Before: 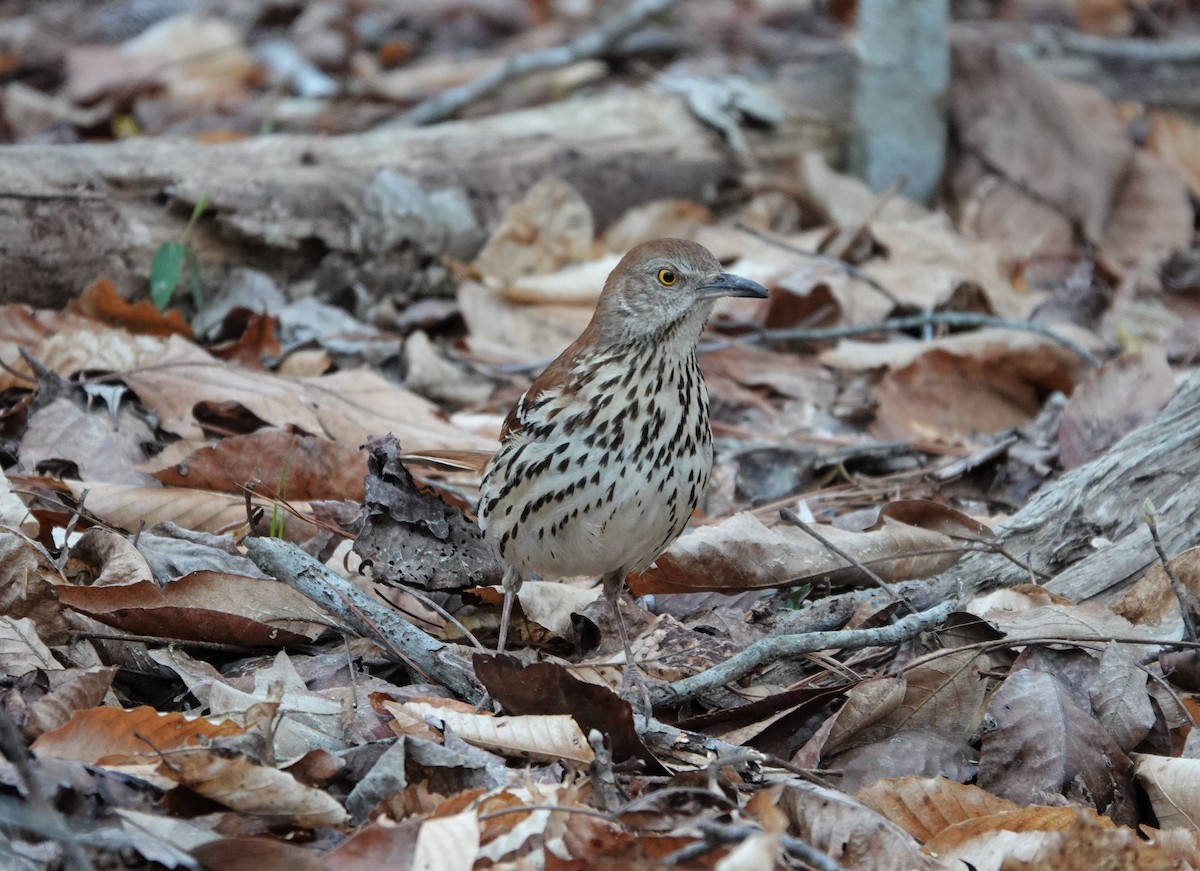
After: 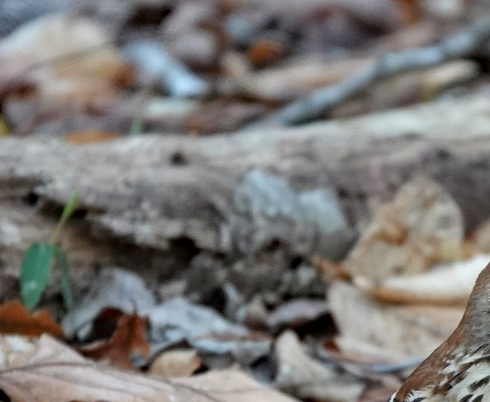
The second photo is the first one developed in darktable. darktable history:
contrast brightness saturation: contrast 0.053
haze removal: compatibility mode true, adaptive false
crop and rotate: left 10.878%, top 0.107%, right 48.249%, bottom 53.682%
